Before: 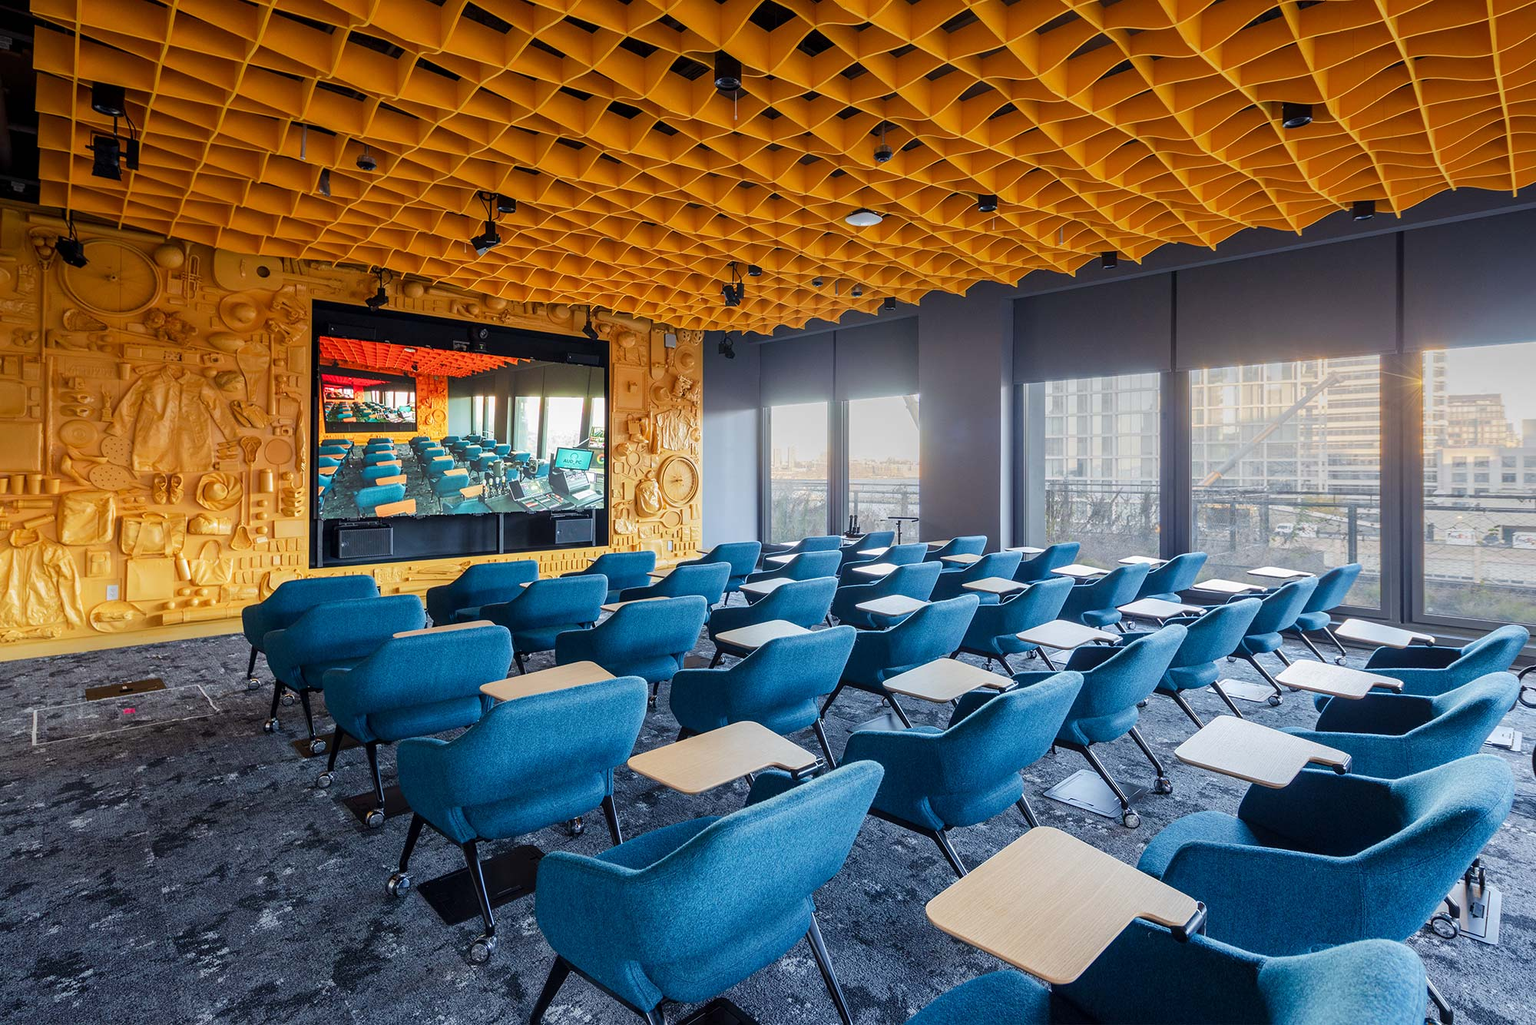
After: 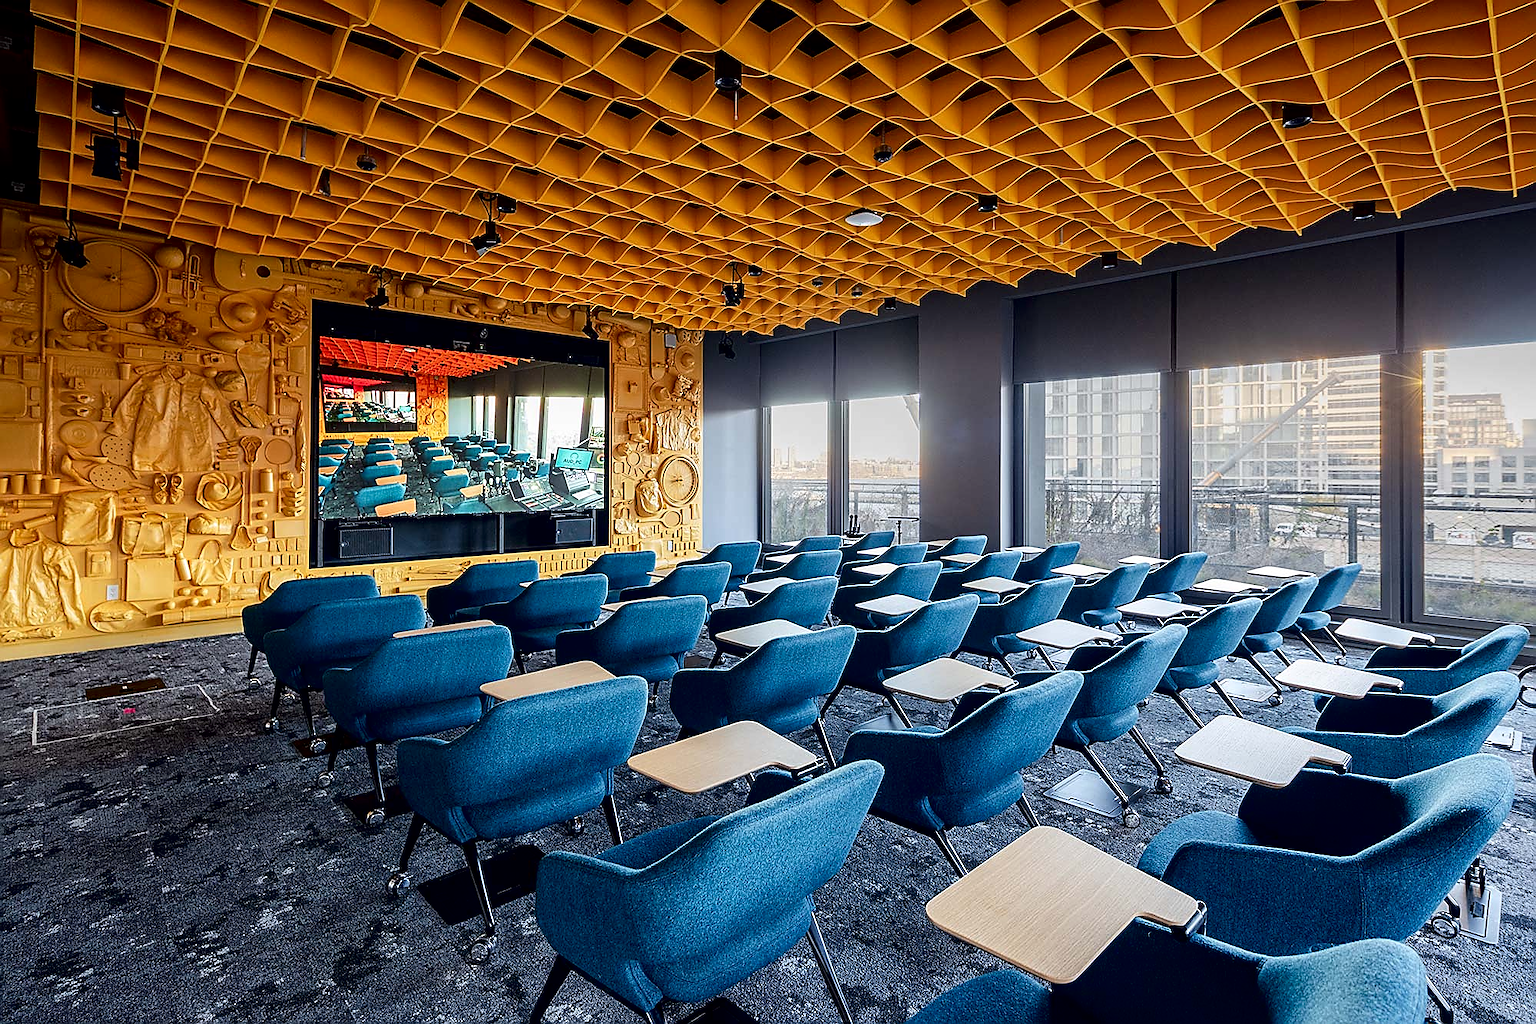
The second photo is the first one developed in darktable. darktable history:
sharpen: radius 1.403, amount 1.255, threshold 0.676
local contrast: mode bilateral grid, contrast 20, coarseness 50, detail 120%, midtone range 0.2
tone curve: curves: ch0 [(0, 0) (0.003, 0) (0.011, 0.001) (0.025, 0.003) (0.044, 0.006) (0.069, 0.009) (0.1, 0.013) (0.136, 0.032) (0.177, 0.067) (0.224, 0.121) (0.277, 0.185) (0.335, 0.255) (0.399, 0.333) (0.468, 0.417) (0.543, 0.508) (0.623, 0.606) (0.709, 0.71) (0.801, 0.819) (0.898, 0.926) (1, 1)], color space Lab, independent channels, preserve colors none
